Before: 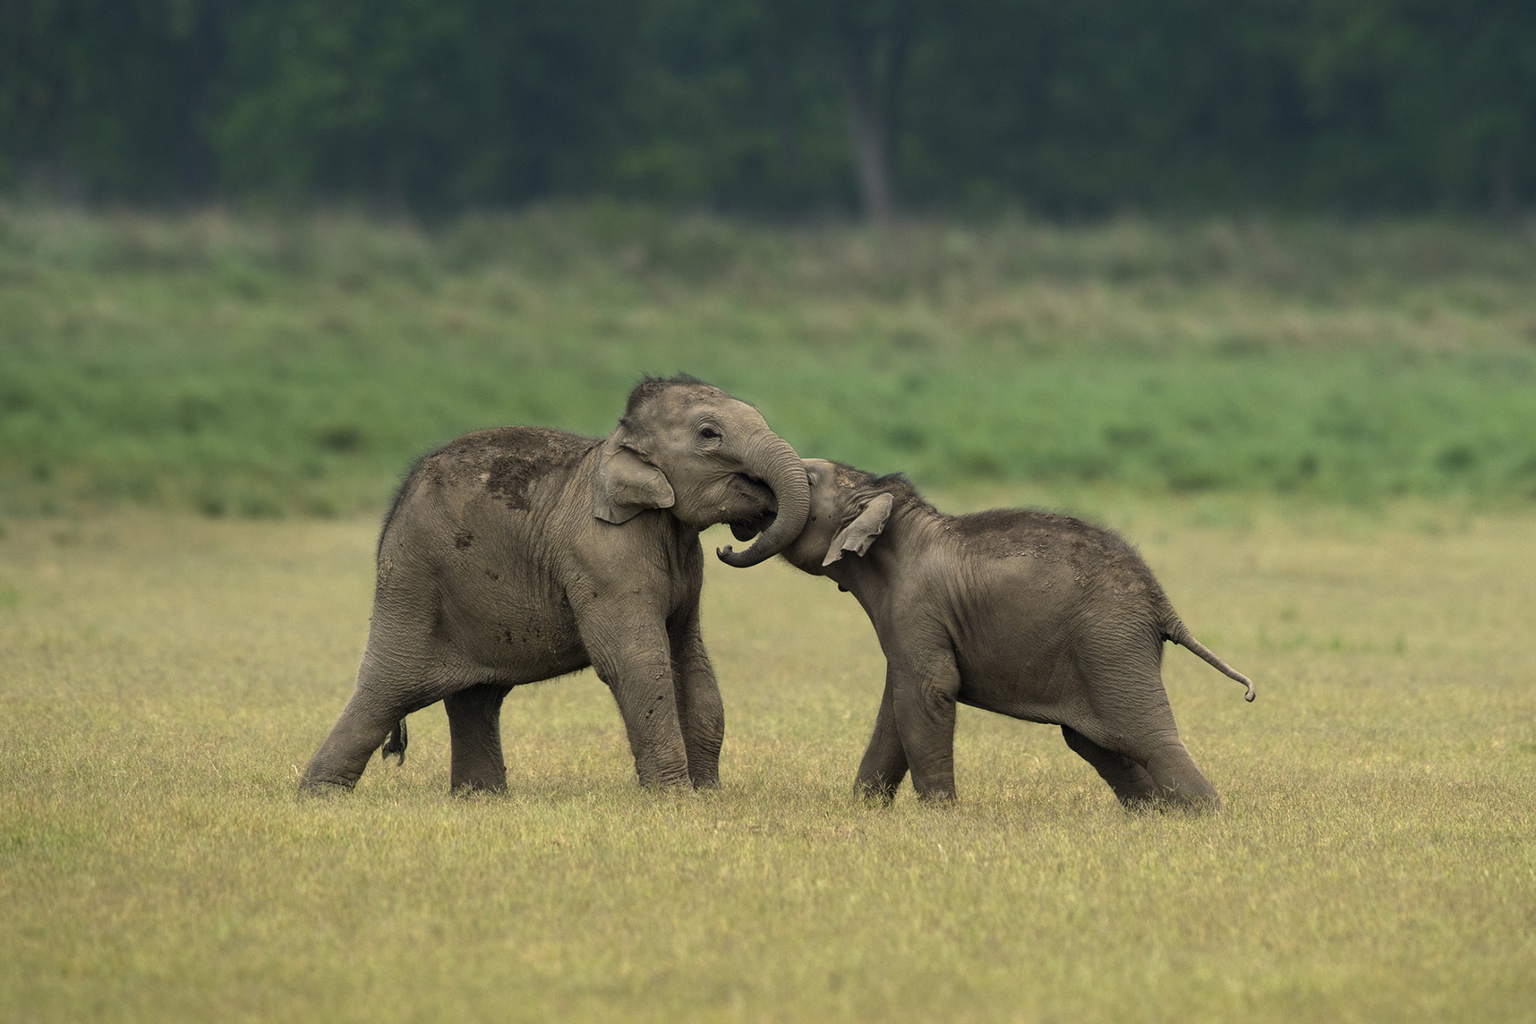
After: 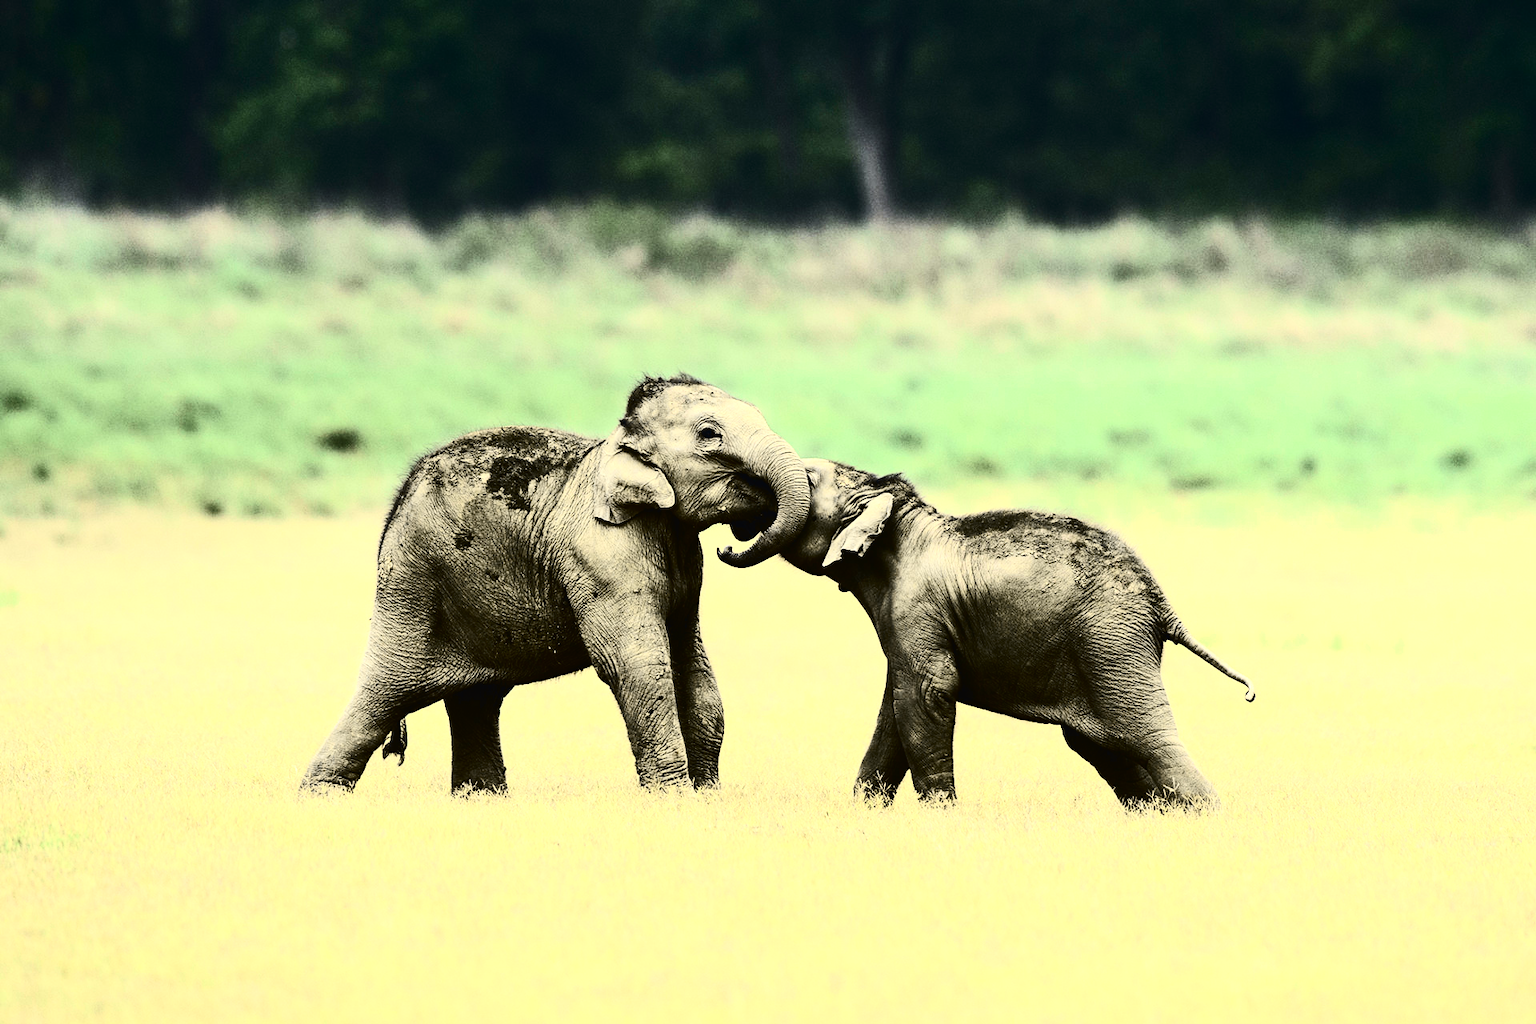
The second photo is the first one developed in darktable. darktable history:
exposure: black level correction 0, exposure 0.7 EV, compensate exposure bias true, compensate highlight preservation false
tone equalizer: -8 EV -0.75 EV, -7 EV -0.7 EV, -6 EV -0.6 EV, -5 EV -0.4 EV, -3 EV 0.4 EV, -2 EV 0.6 EV, -1 EV 0.7 EV, +0 EV 0.75 EV, edges refinement/feathering 500, mask exposure compensation -1.57 EV, preserve details no
contrast brightness saturation: contrast 0.5, saturation -0.1
tone curve: curves: ch0 [(0, 0.018) (0.061, 0.041) (0.205, 0.191) (0.289, 0.292) (0.39, 0.424) (0.493, 0.551) (0.666, 0.743) (0.795, 0.841) (1, 0.998)]; ch1 [(0, 0) (0.385, 0.343) (0.439, 0.415) (0.494, 0.498) (0.501, 0.501) (0.51, 0.496) (0.548, 0.554) (0.586, 0.61) (0.684, 0.658) (0.783, 0.804) (1, 1)]; ch2 [(0, 0) (0.304, 0.31) (0.403, 0.399) (0.441, 0.428) (0.47, 0.469) (0.498, 0.496) (0.524, 0.538) (0.566, 0.588) (0.648, 0.665) (0.697, 0.699) (1, 1)], color space Lab, independent channels, preserve colors none
